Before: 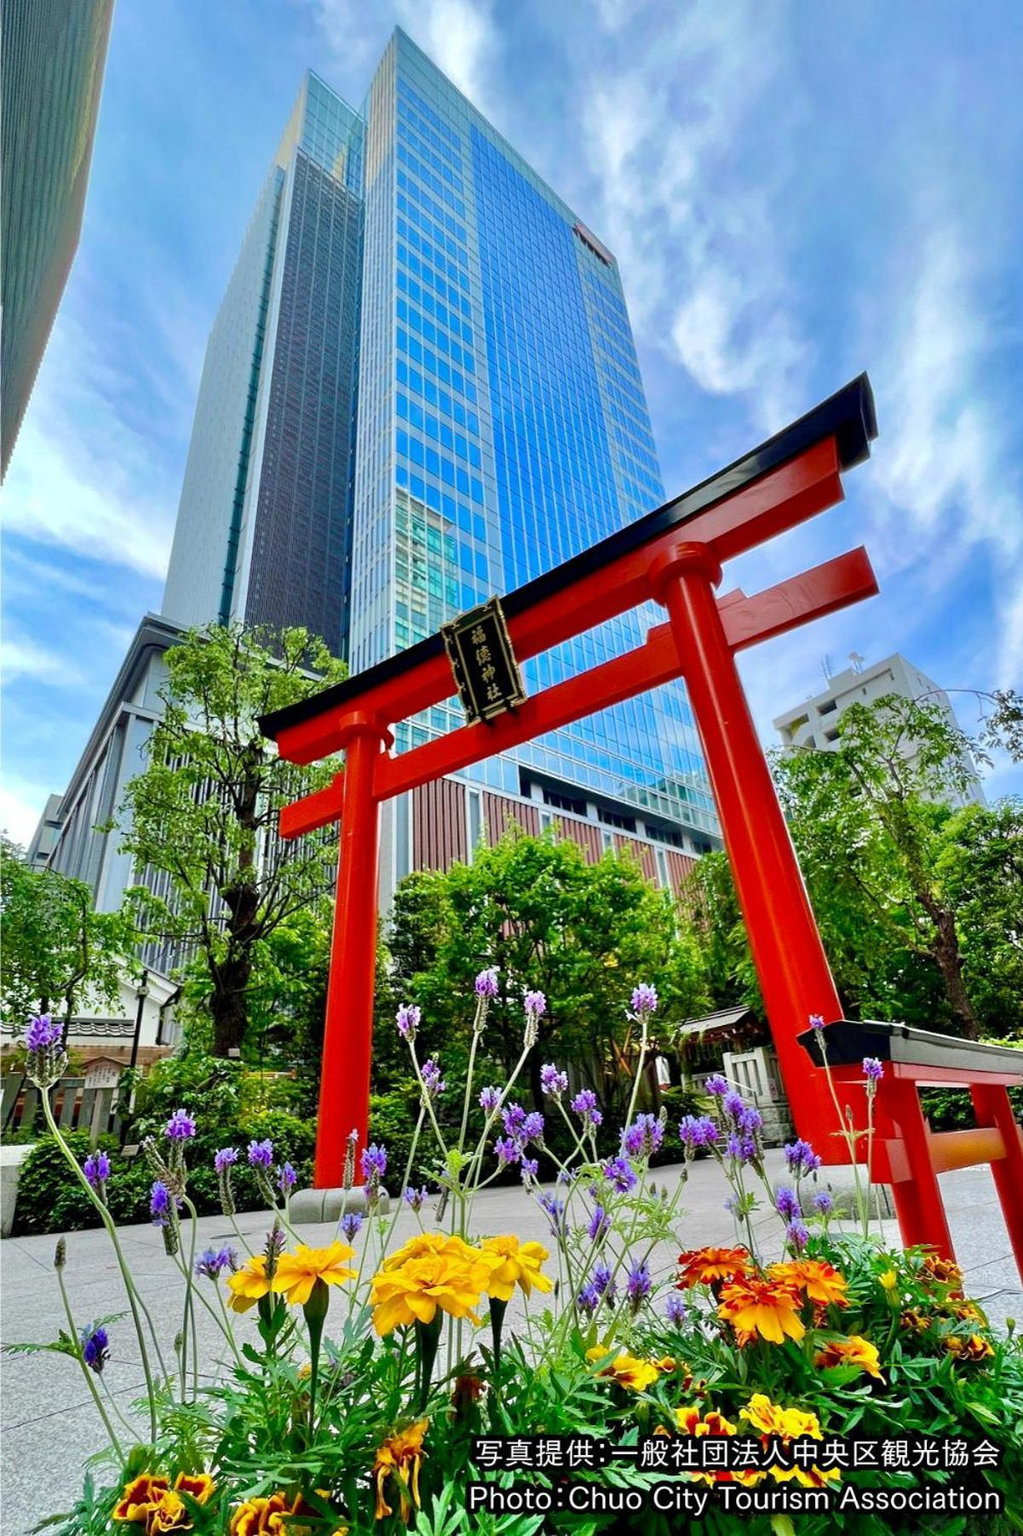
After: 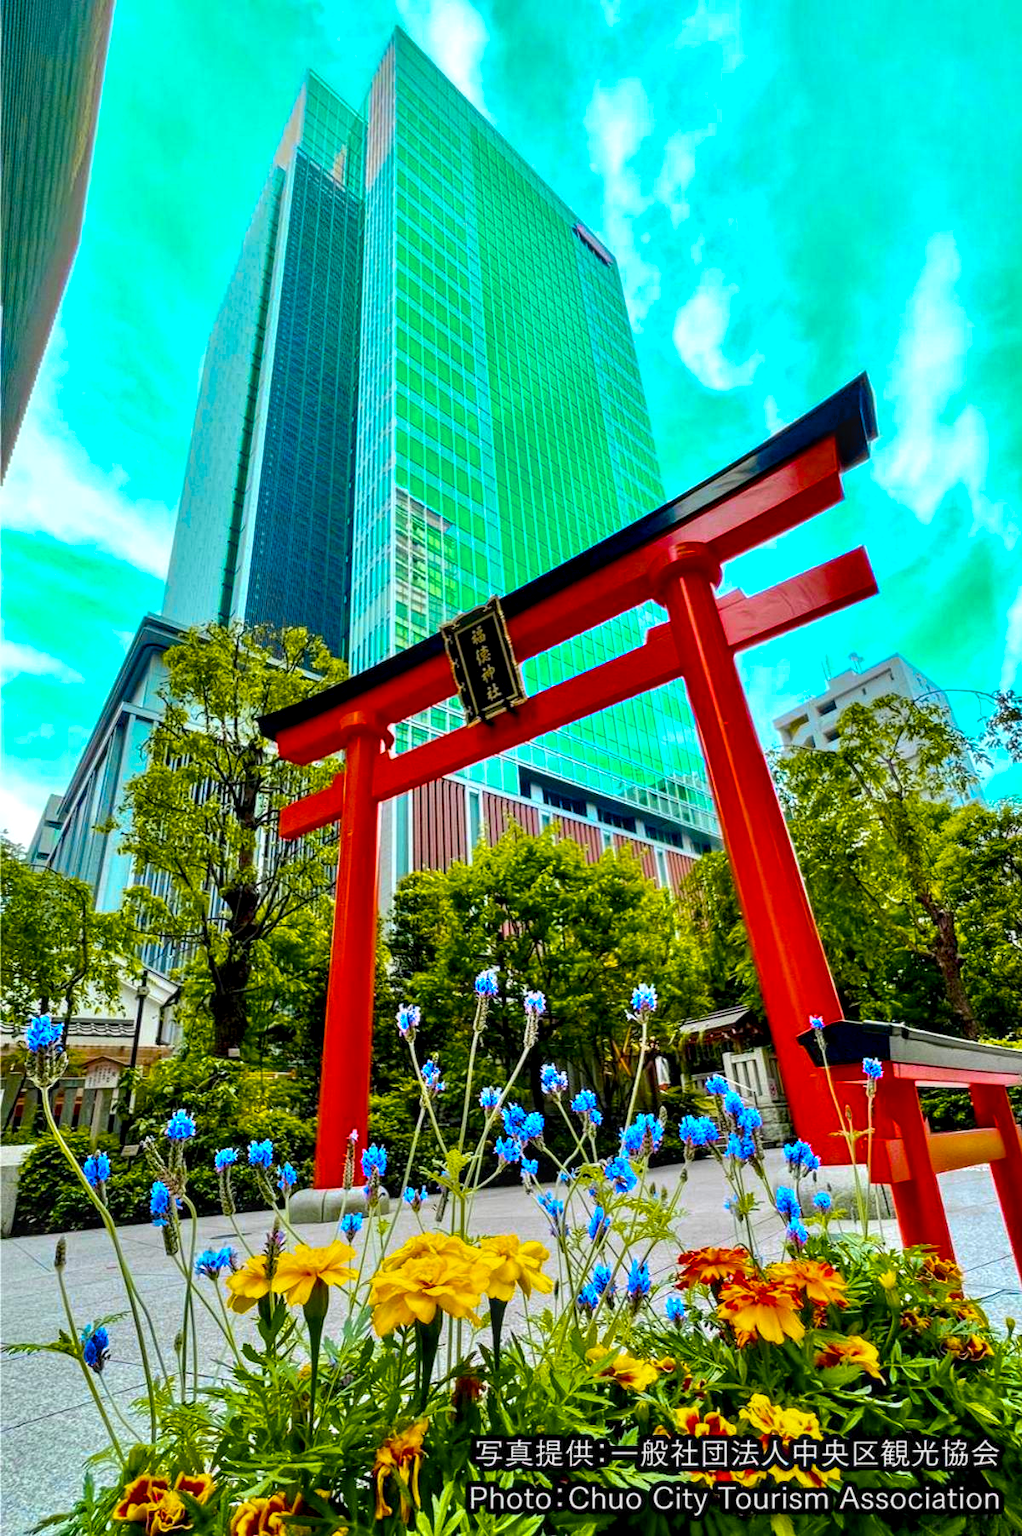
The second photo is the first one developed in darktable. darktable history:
local contrast: detail 130%
color balance rgb: linear chroma grading › global chroma 15%, perceptual saturation grading › global saturation 30%
color zones: curves: ch0 [(0.254, 0.492) (0.724, 0.62)]; ch1 [(0.25, 0.528) (0.719, 0.796)]; ch2 [(0, 0.472) (0.25, 0.5) (0.73, 0.184)]
